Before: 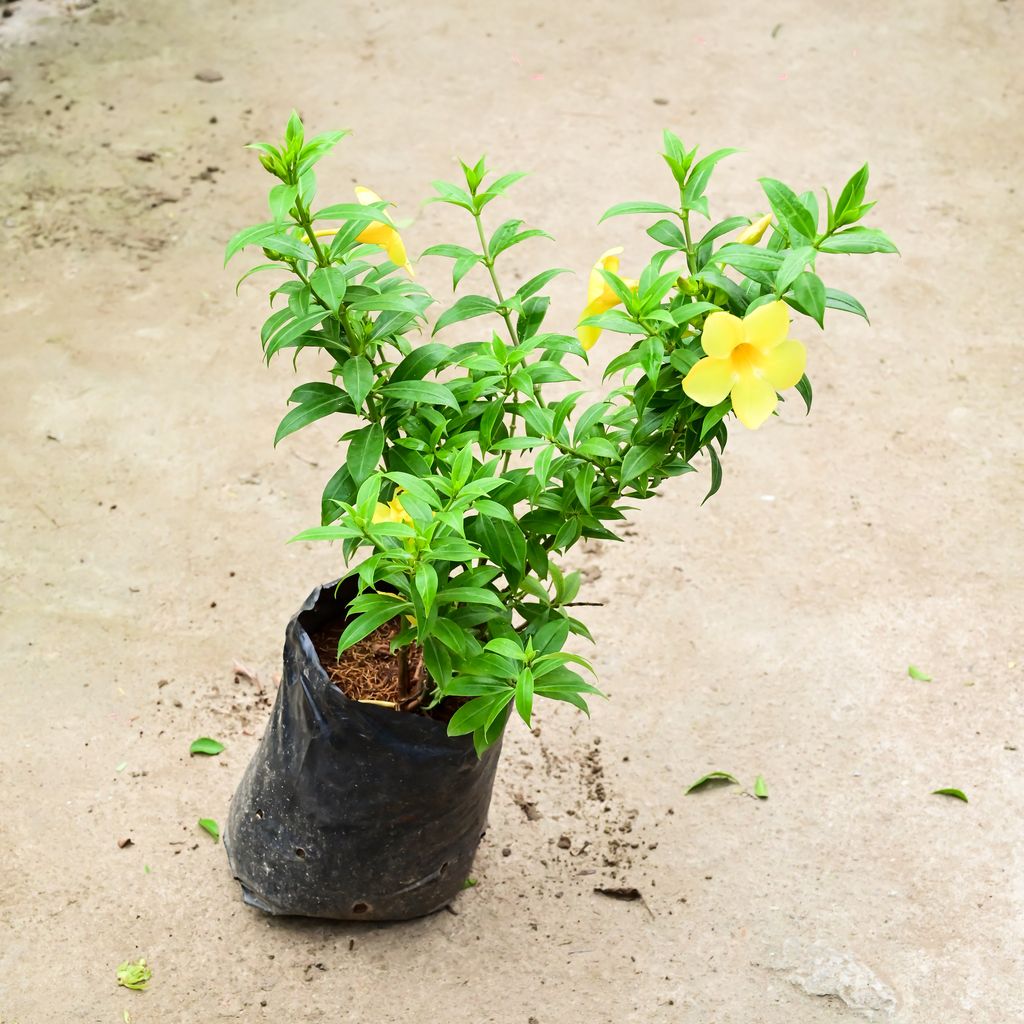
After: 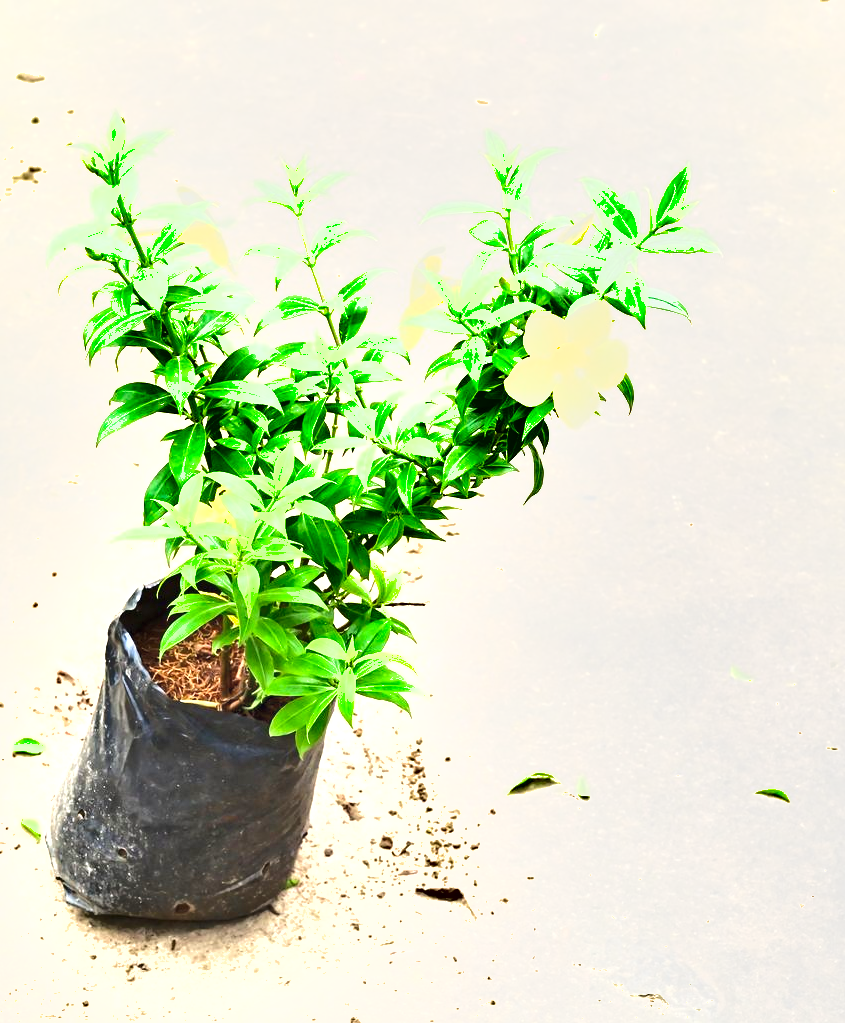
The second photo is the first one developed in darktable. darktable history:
crop: left 17.48%, bottom 0.049%
shadows and highlights: soften with gaussian
contrast brightness saturation: brightness 0.274
local contrast: mode bilateral grid, contrast 20, coarseness 49, detail 119%, midtone range 0.2
exposure: black level correction 0, exposure 1.327 EV, compensate highlight preservation false
